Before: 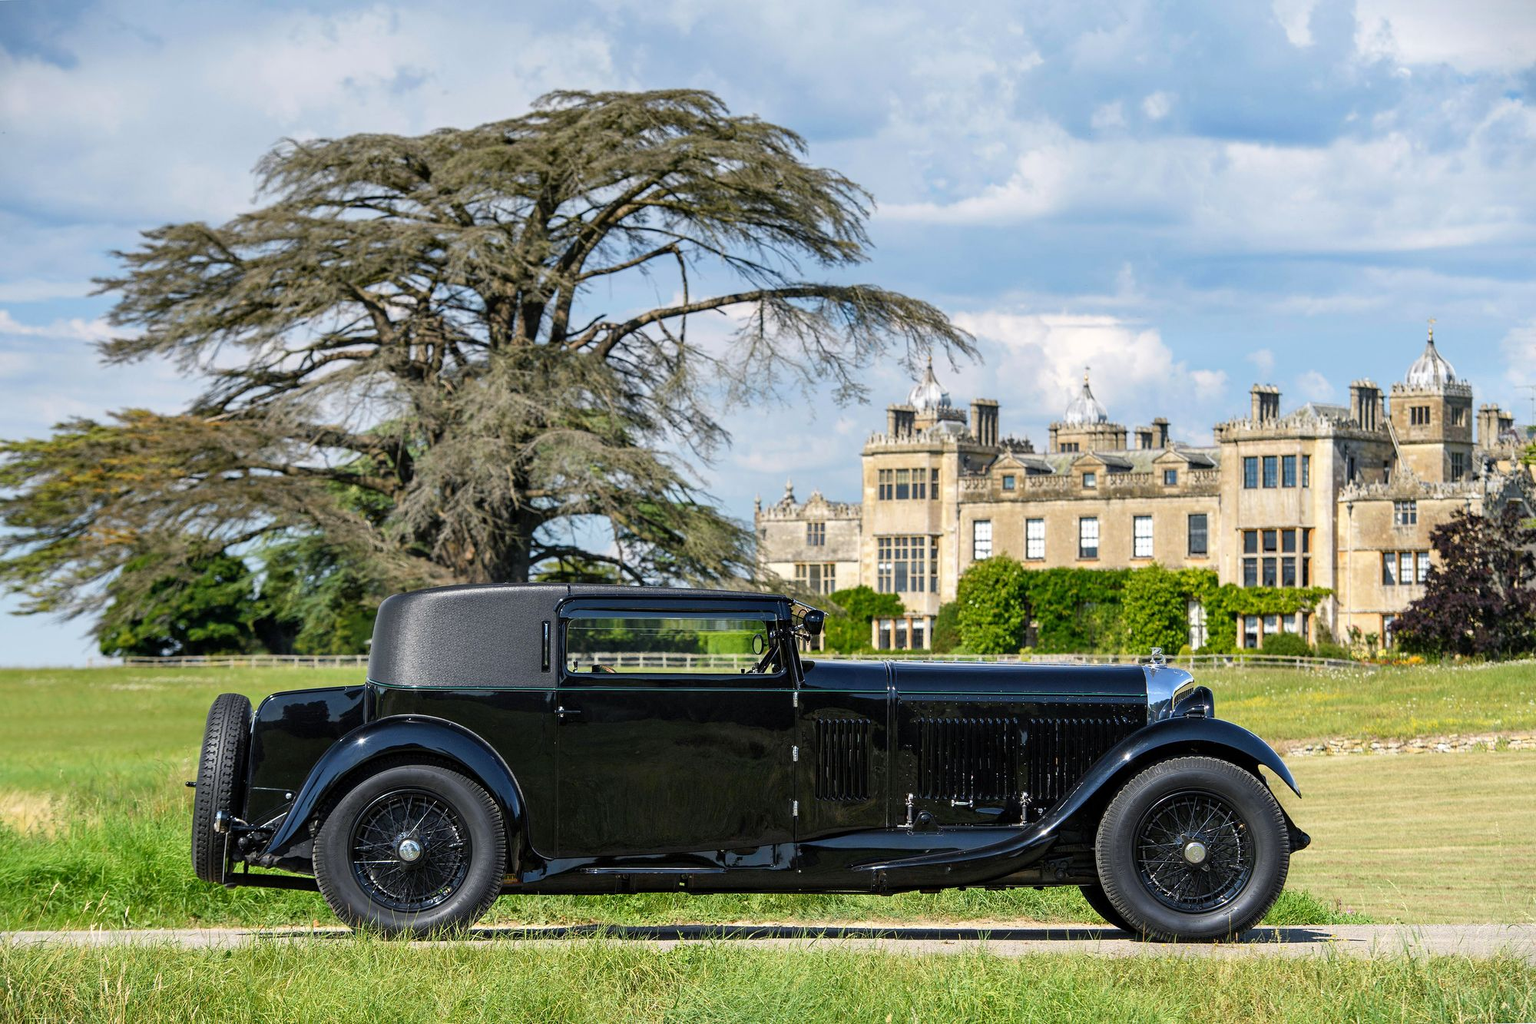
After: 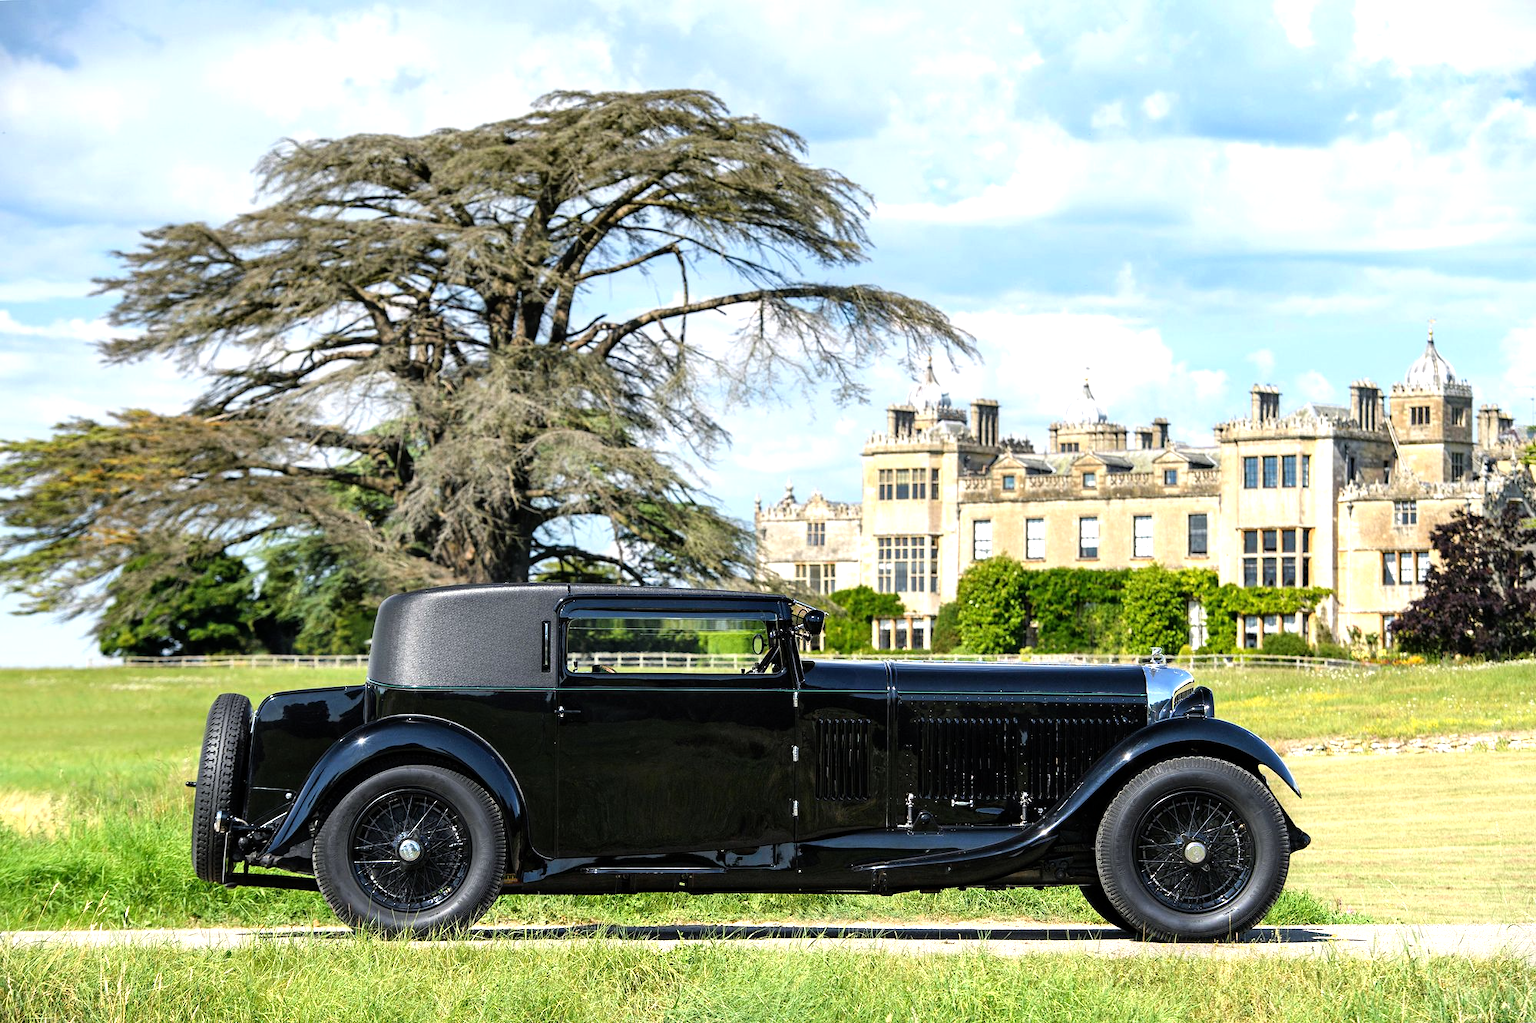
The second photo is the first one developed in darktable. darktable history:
tone equalizer: -8 EV -0.779 EV, -7 EV -0.667 EV, -6 EV -0.56 EV, -5 EV -0.365 EV, -3 EV 0.377 EV, -2 EV 0.6 EV, -1 EV 0.695 EV, +0 EV 0.771 EV, mask exposure compensation -0.489 EV
base curve: curves: ch0 [(0, 0) (0.297, 0.298) (1, 1)], preserve colors none
